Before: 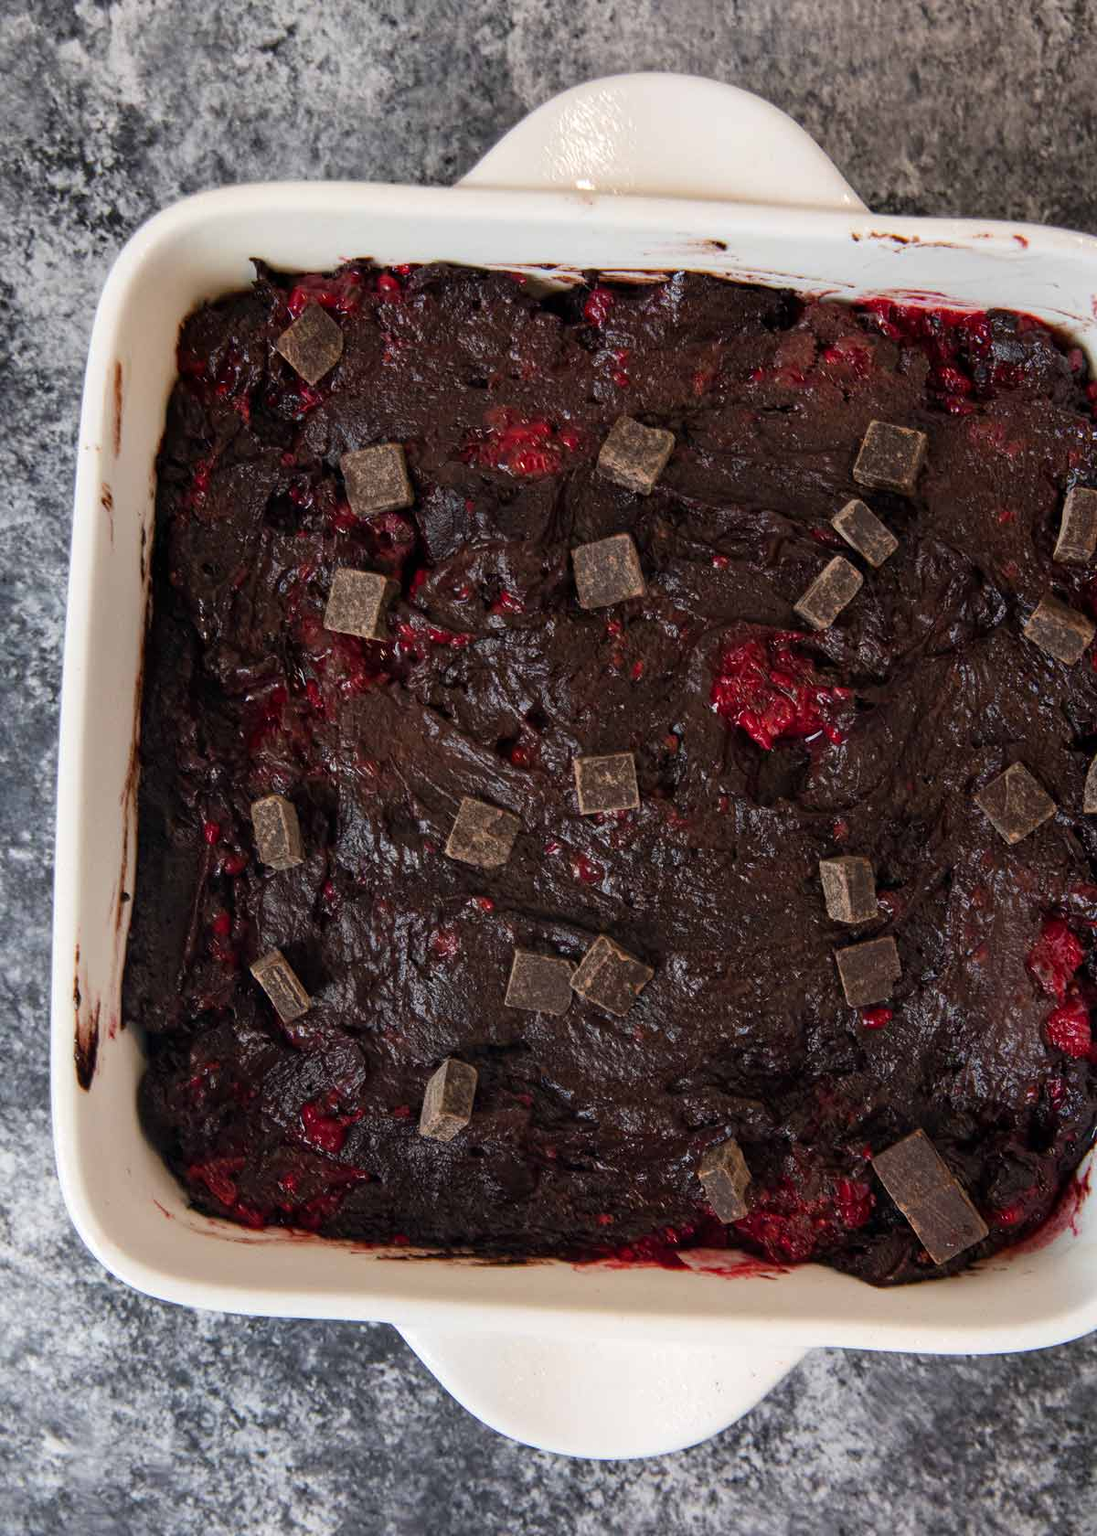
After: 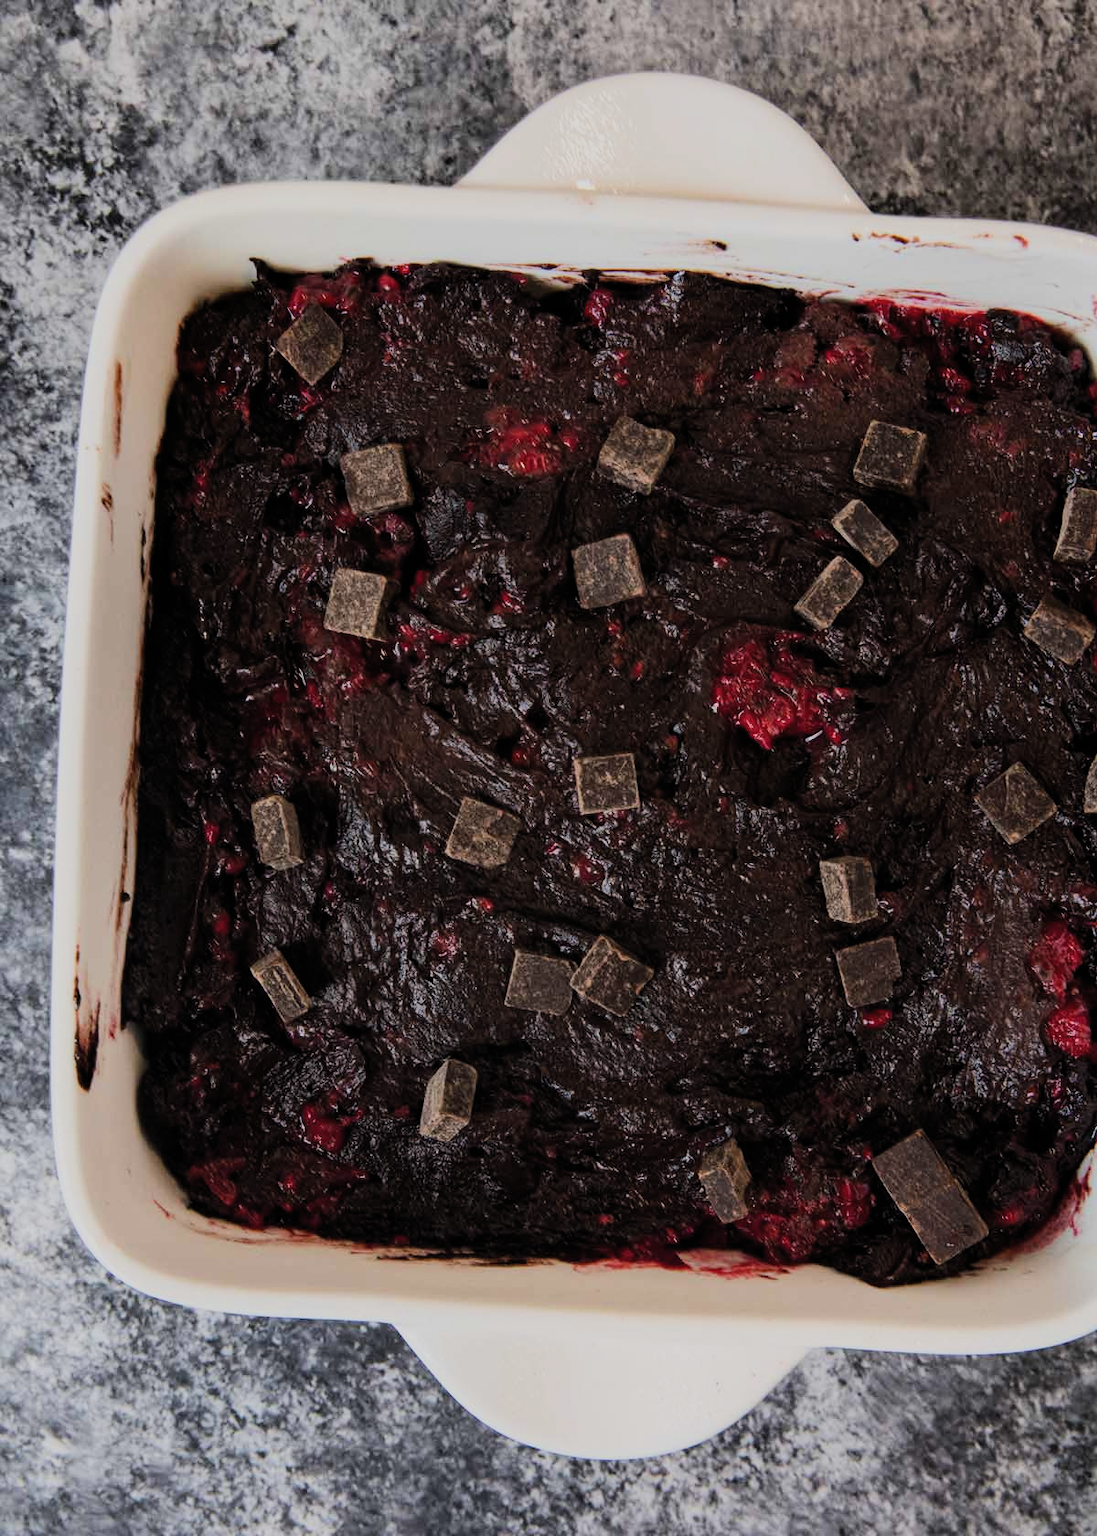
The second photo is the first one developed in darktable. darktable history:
filmic rgb: black relative exposure -7.65 EV, white relative exposure 4.56 EV, hardness 3.61, contrast 1.236, color science v5 (2021), contrast in shadows safe, contrast in highlights safe
